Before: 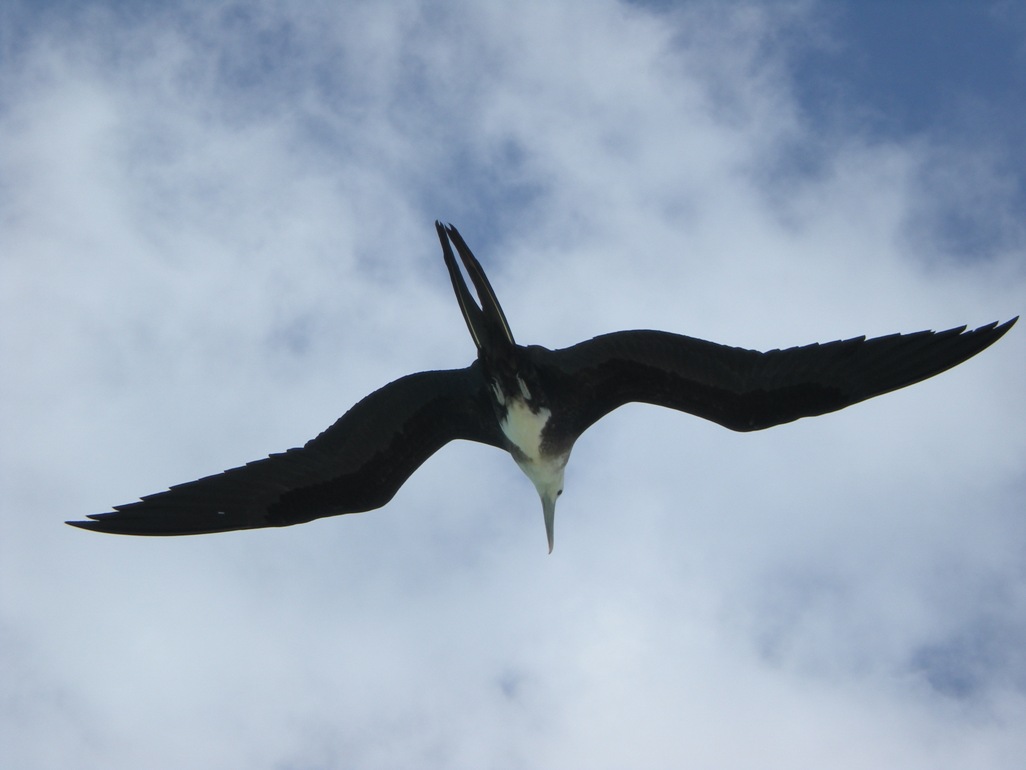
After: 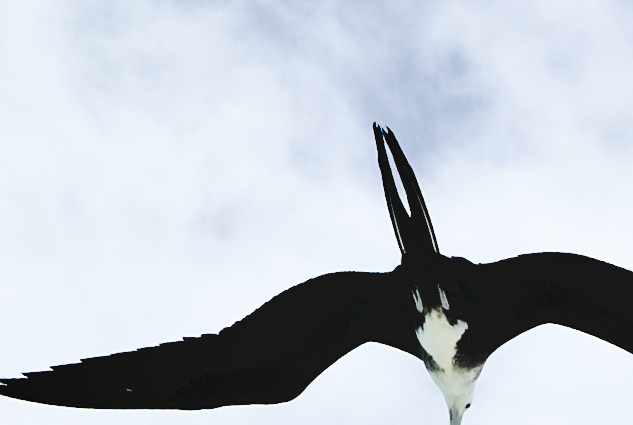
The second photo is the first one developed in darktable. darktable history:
exposure: exposure 0.921 EV, compensate highlight preservation false
sharpen: on, module defaults
tone equalizer: -8 EV -0.783 EV, -7 EV -0.67 EV, -6 EV -0.606 EV, -5 EV -0.4 EV, -3 EV 0.395 EV, -2 EV 0.6 EV, -1 EV 0.681 EV, +0 EV 0.779 EV, edges refinement/feathering 500, mask exposure compensation -1.57 EV, preserve details no
tone curve: curves: ch0 [(0, 0) (0.003, 0.096) (0.011, 0.097) (0.025, 0.096) (0.044, 0.099) (0.069, 0.109) (0.1, 0.129) (0.136, 0.149) (0.177, 0.176) (0.224, 0.22) (0.277, 0.288) (0.335, 0.385) (0.399, 0.49) (0.468, 0.581) (0.543, 0.661) (0.623, 0.729) (0.709, 0.79) (0.801, 0.849) (0.898, 0.912) (1, 1)], preserve colors none
crop and rotate: angle -6.09°, left 2.118%, top 6.671%, right 27.774%, bottom 30.542%
shadows and highlights: soften with gaussian
filmic rgb: black relative exposure -5.14 EV, white relative exposure 3.99 EV, threshold 5.96 EV, hardness 2.87, contrast 1.3, highlights saturation mix -30.76%, enable highlight reconstruction true
